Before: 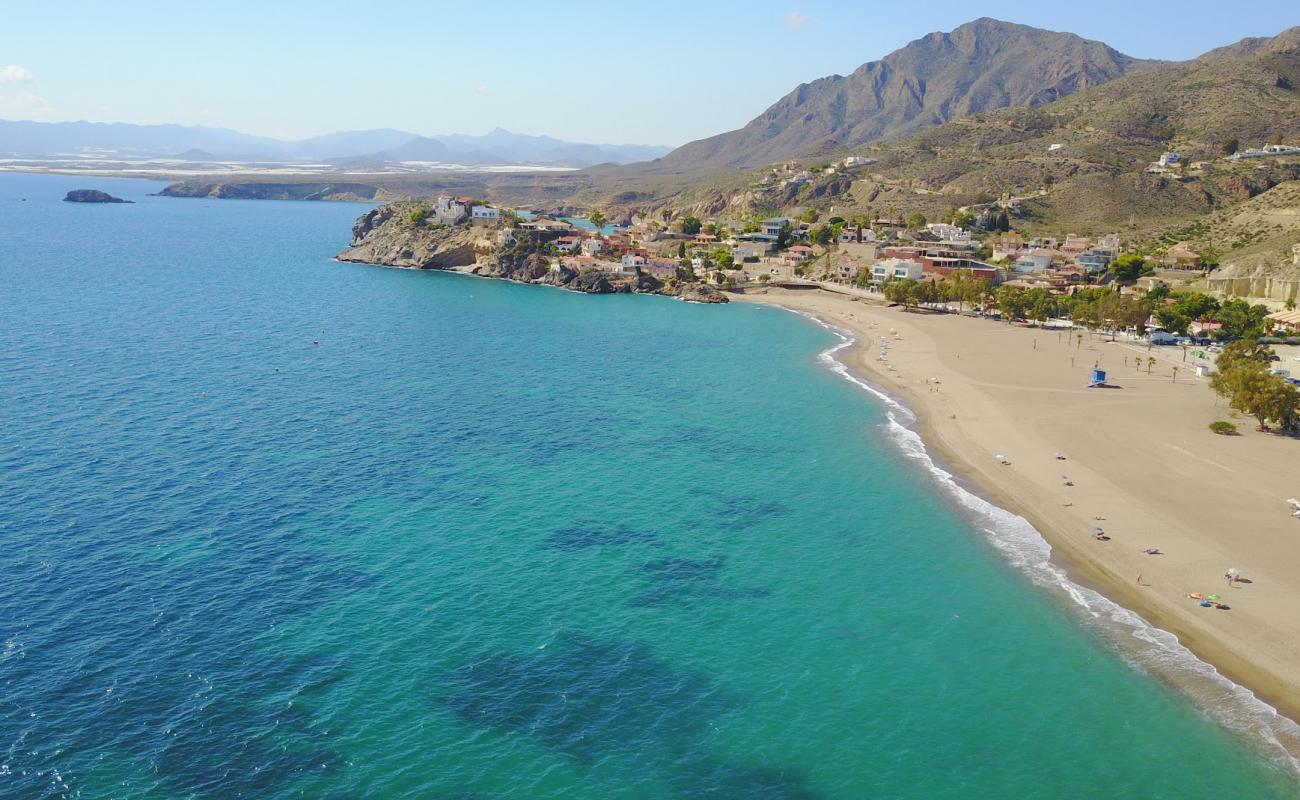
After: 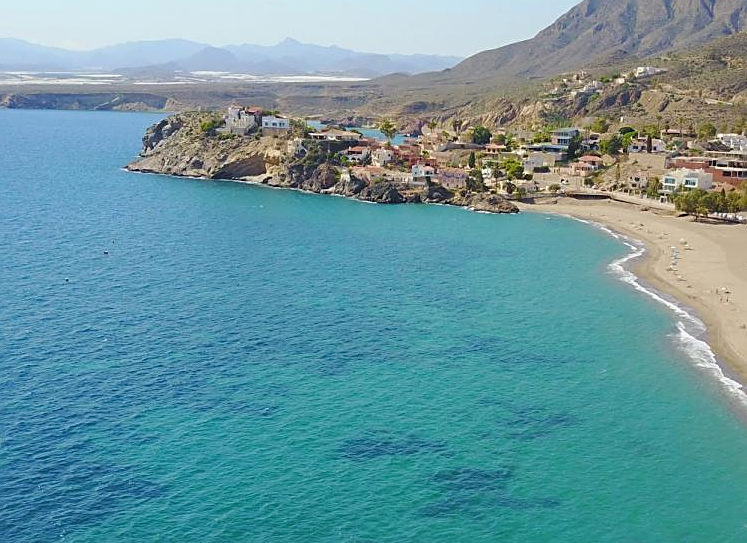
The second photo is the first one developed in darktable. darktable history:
sharpen: on, module defaults
crop: left 16.231%, top 11.341%, right 26.251%, bottom 20.681%
